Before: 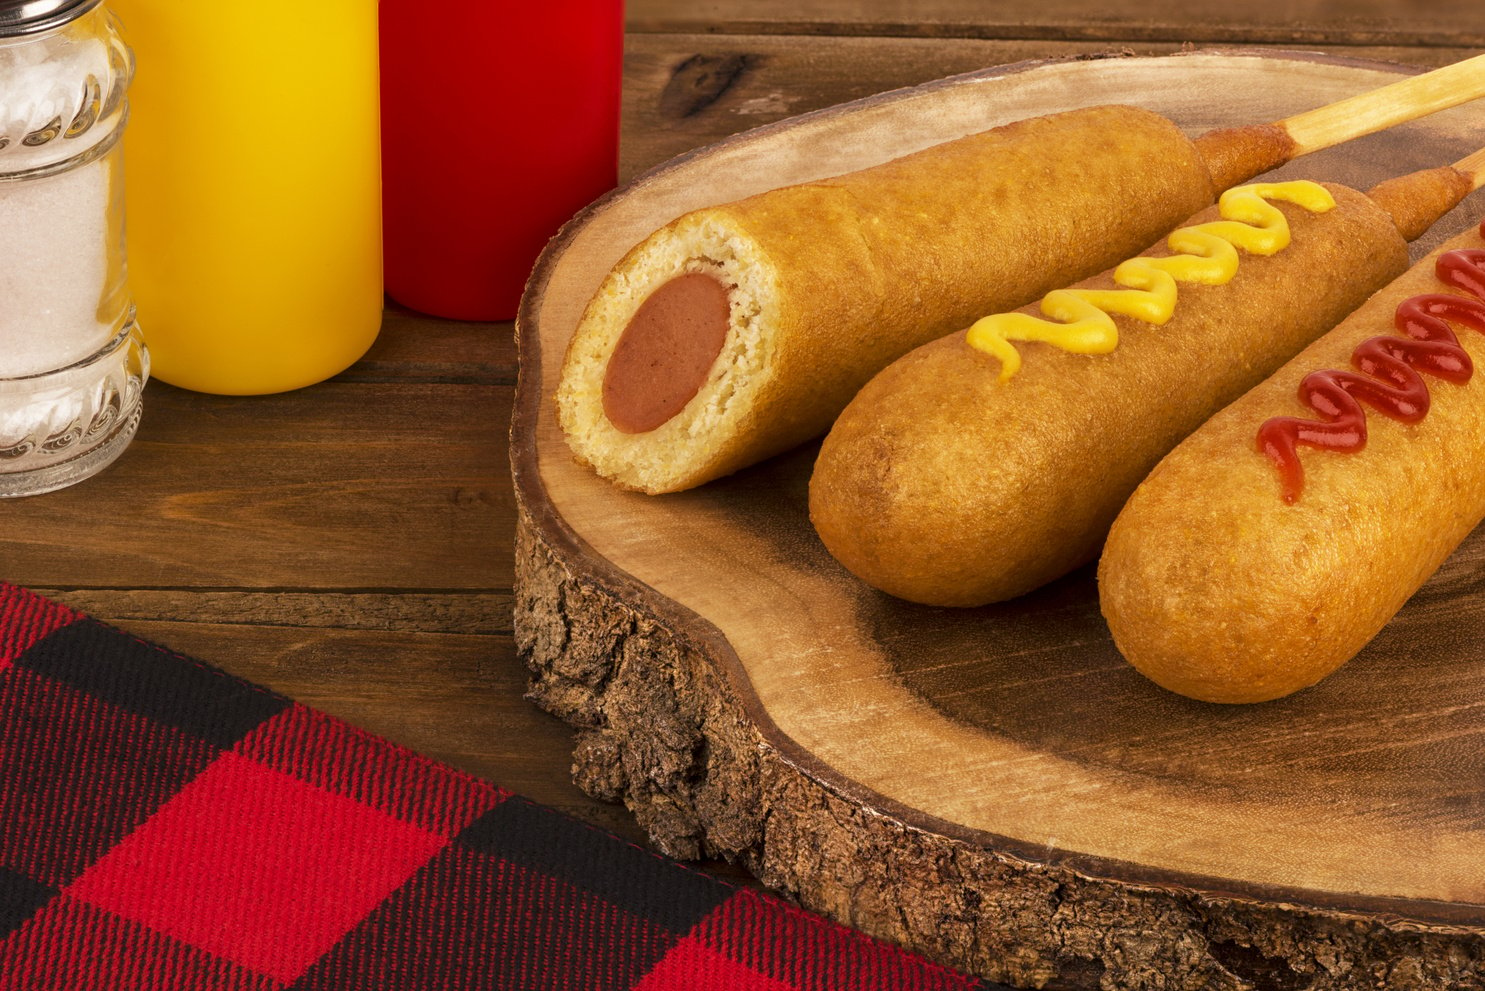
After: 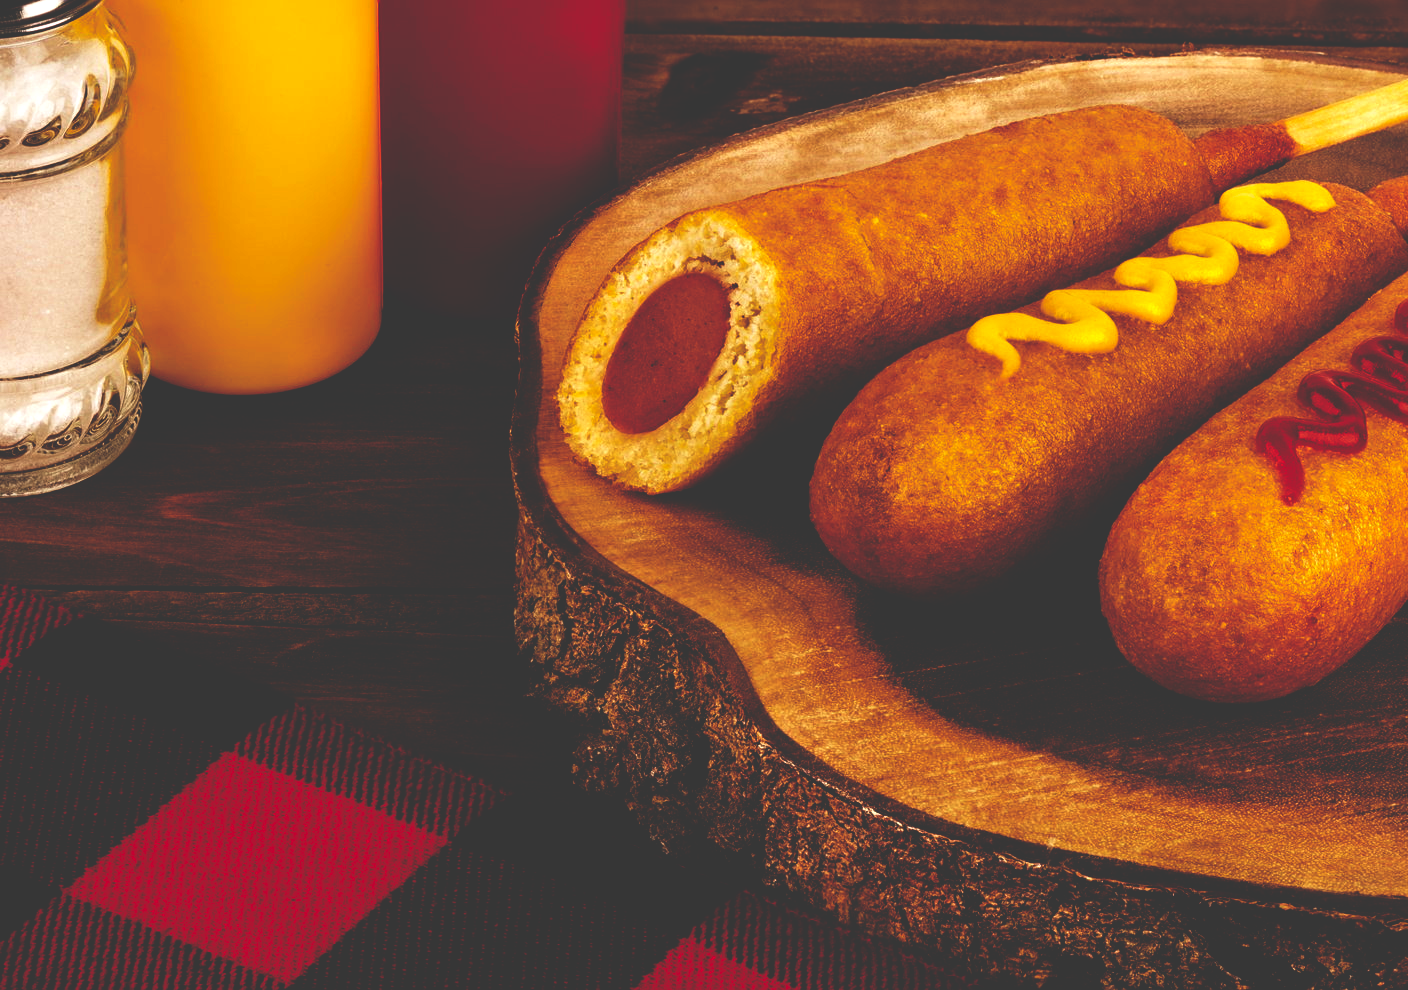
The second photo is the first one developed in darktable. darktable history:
base curve: curves: ch0 [(0, 0.036) (0.083, 0.04) (0.804, 1)], preserve colors none
exposure: exposure -0.048 EV, compensate highlight preservation false
crop and rotate: right 5.167%
